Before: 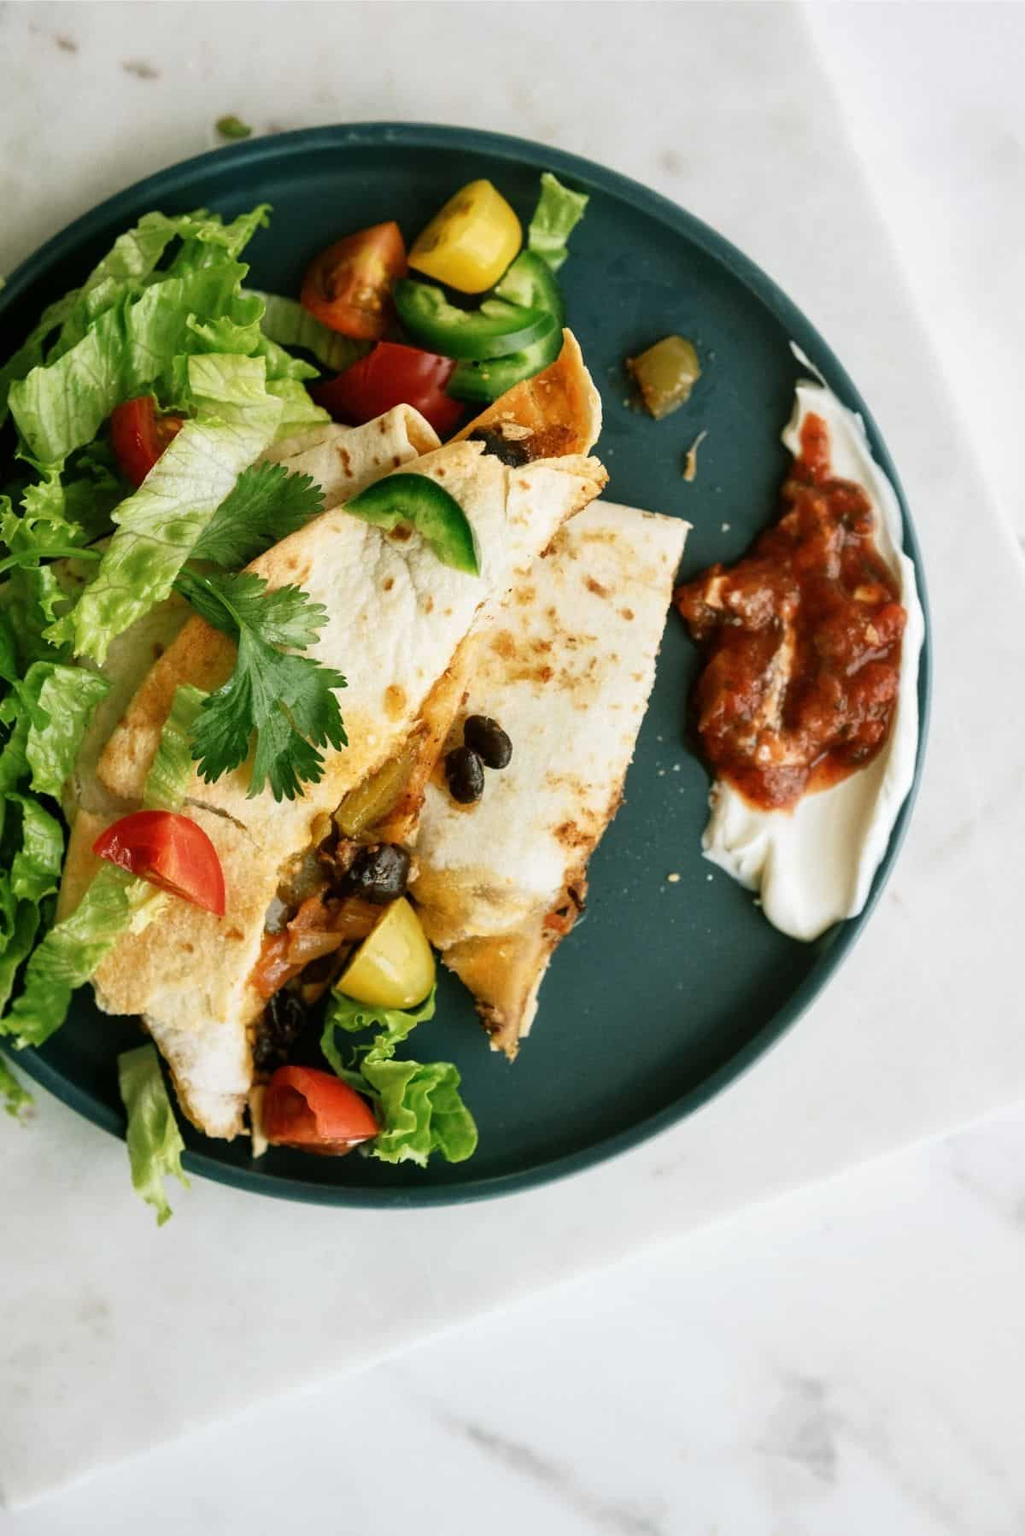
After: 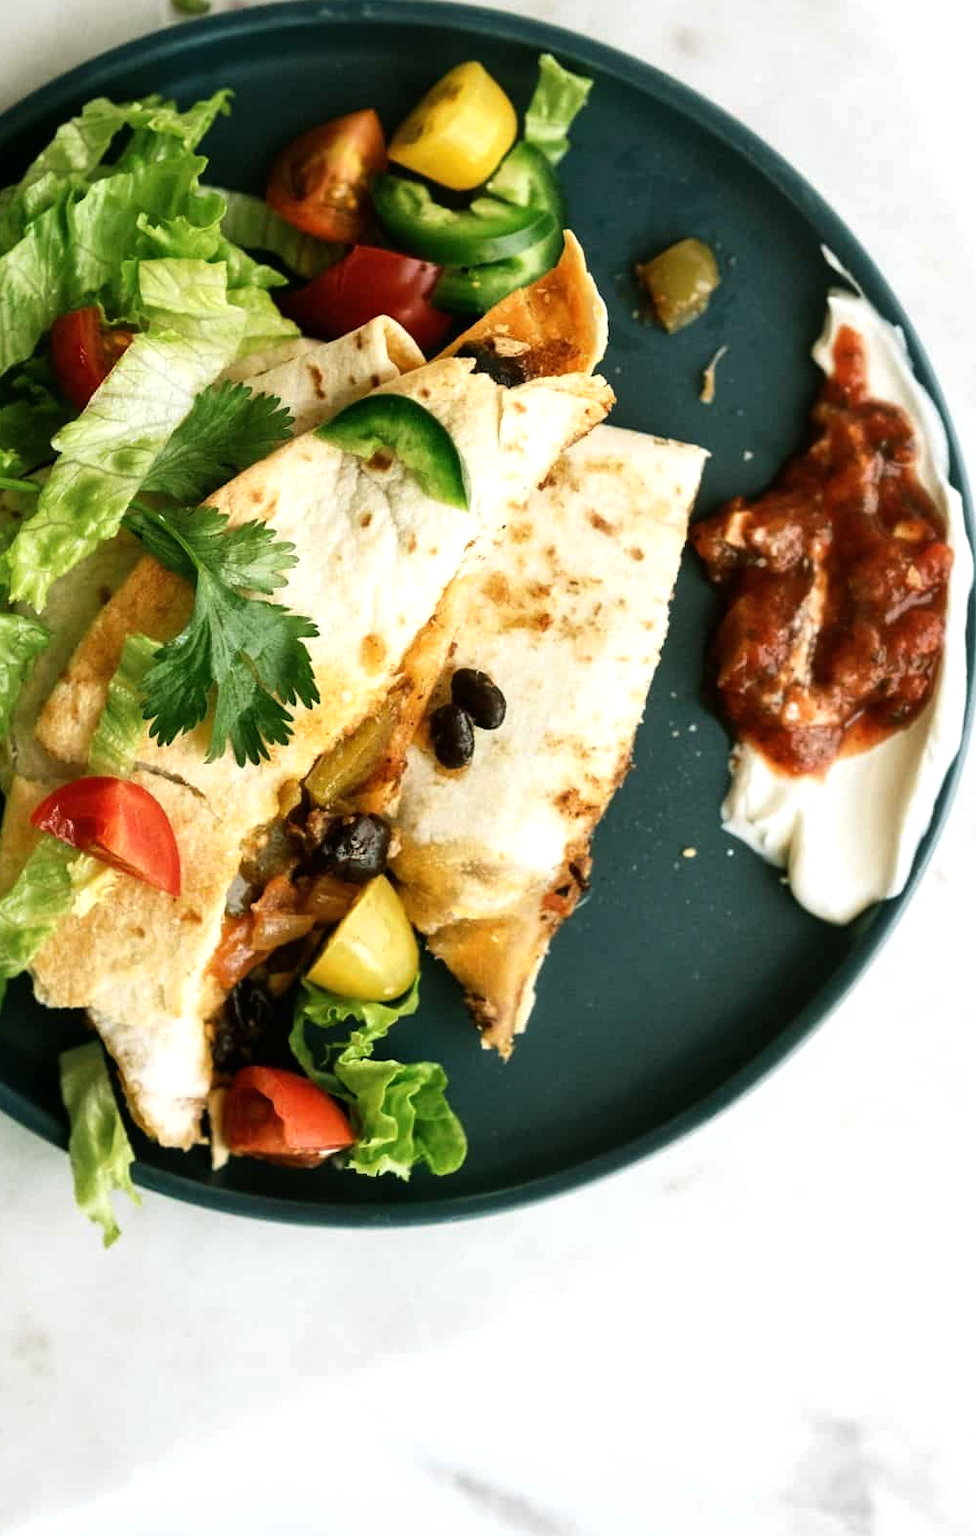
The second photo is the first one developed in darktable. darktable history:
tone equalizer: -8 EV -0.417 EV, -7 EV -0.389 EV, -6 EV -0.333 EV, -5 EV -0.222 EV, -3 EV 0.222 EV, -2 EV 0.333 EV, -1 EV 0.389 EV, +0 EV 0.417 EV, edges refinement/feathering 500, mask exposure compensation -1.57 EV, preserve details no
crop: left 6.446%, top 8.188%, right 9.538%, bottom 3.548%
